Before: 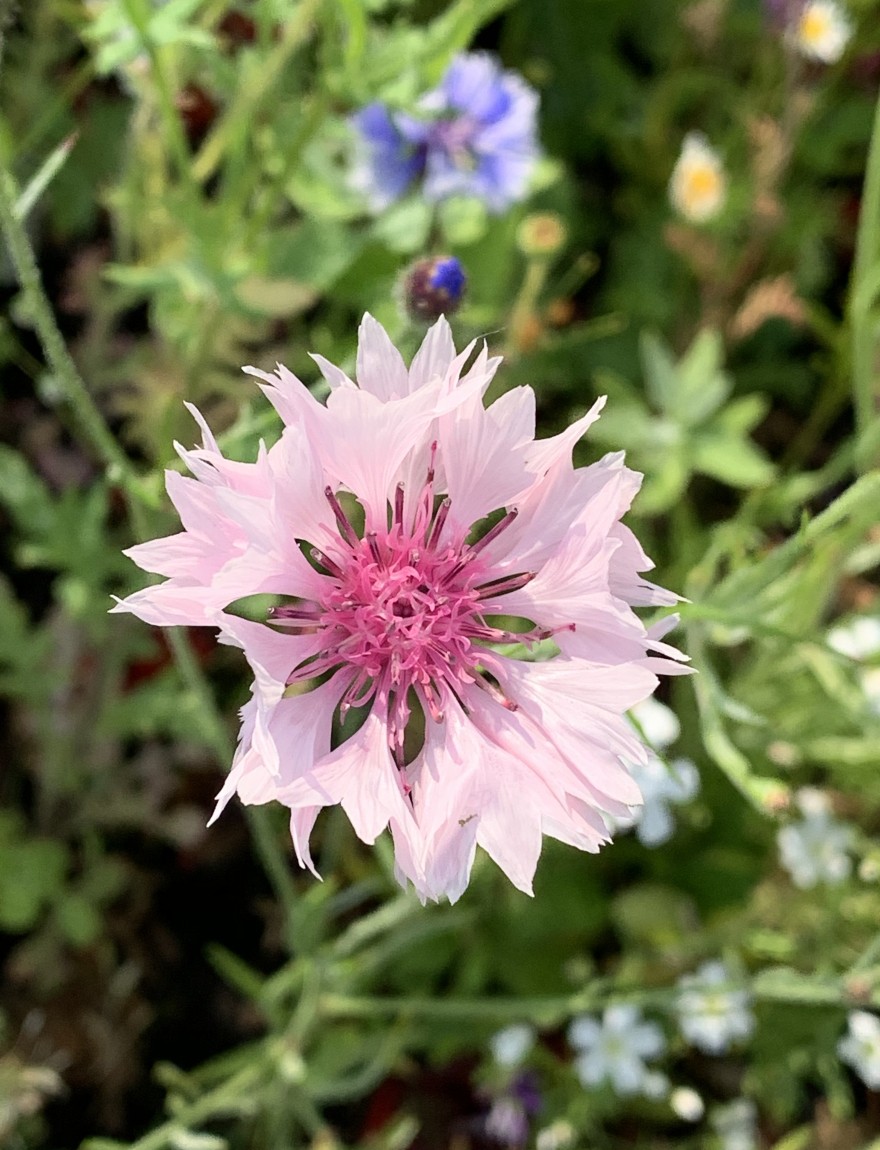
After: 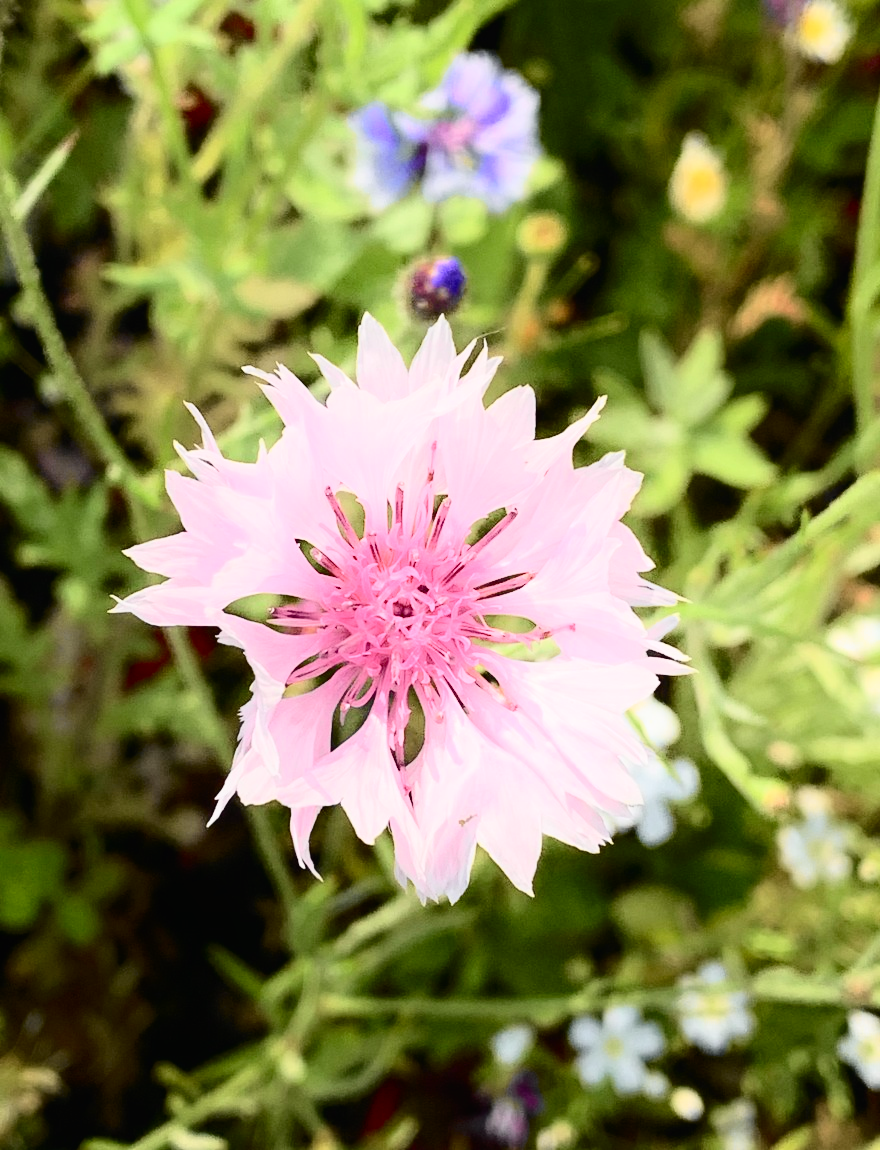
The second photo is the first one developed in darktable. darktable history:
tone curve: curves: ch0 [(0, 0.012) (0.037, 0.03) (0.123, 0.092) (0.19, 0.157) (0.269, 0.27) (0.48, 0.57) (0.595, 0.695) (0.718, 0.823) (0.855, 0.913) (1, 0.982)]; ch1 [(0, 0) (0.243, 0.245) (0.422, 0.415) (0.493, 0.495) (0.508, 0.506) (0.536, 0.542) (0.569, 0.611) (0.611, 0.662) (0.769, 0.807) (1, 1)]; ch2 [(0, 0) (0.249, 0.216) (0.349, 0.321) (0.424, 0.442) (0.476, 0.483) (0.498, 0.499) (0.517, 0.519) (0.532, 0.56) (0.569, 0.624) (0.614, 0.667) (0.706, 0.757) (0.808, 0.809) (0.991, 0.968)], color space Lab, independent channels, preserve colors none
shadows and highlights: shadows -54.3, highlights 86.09, soften with gaussian
